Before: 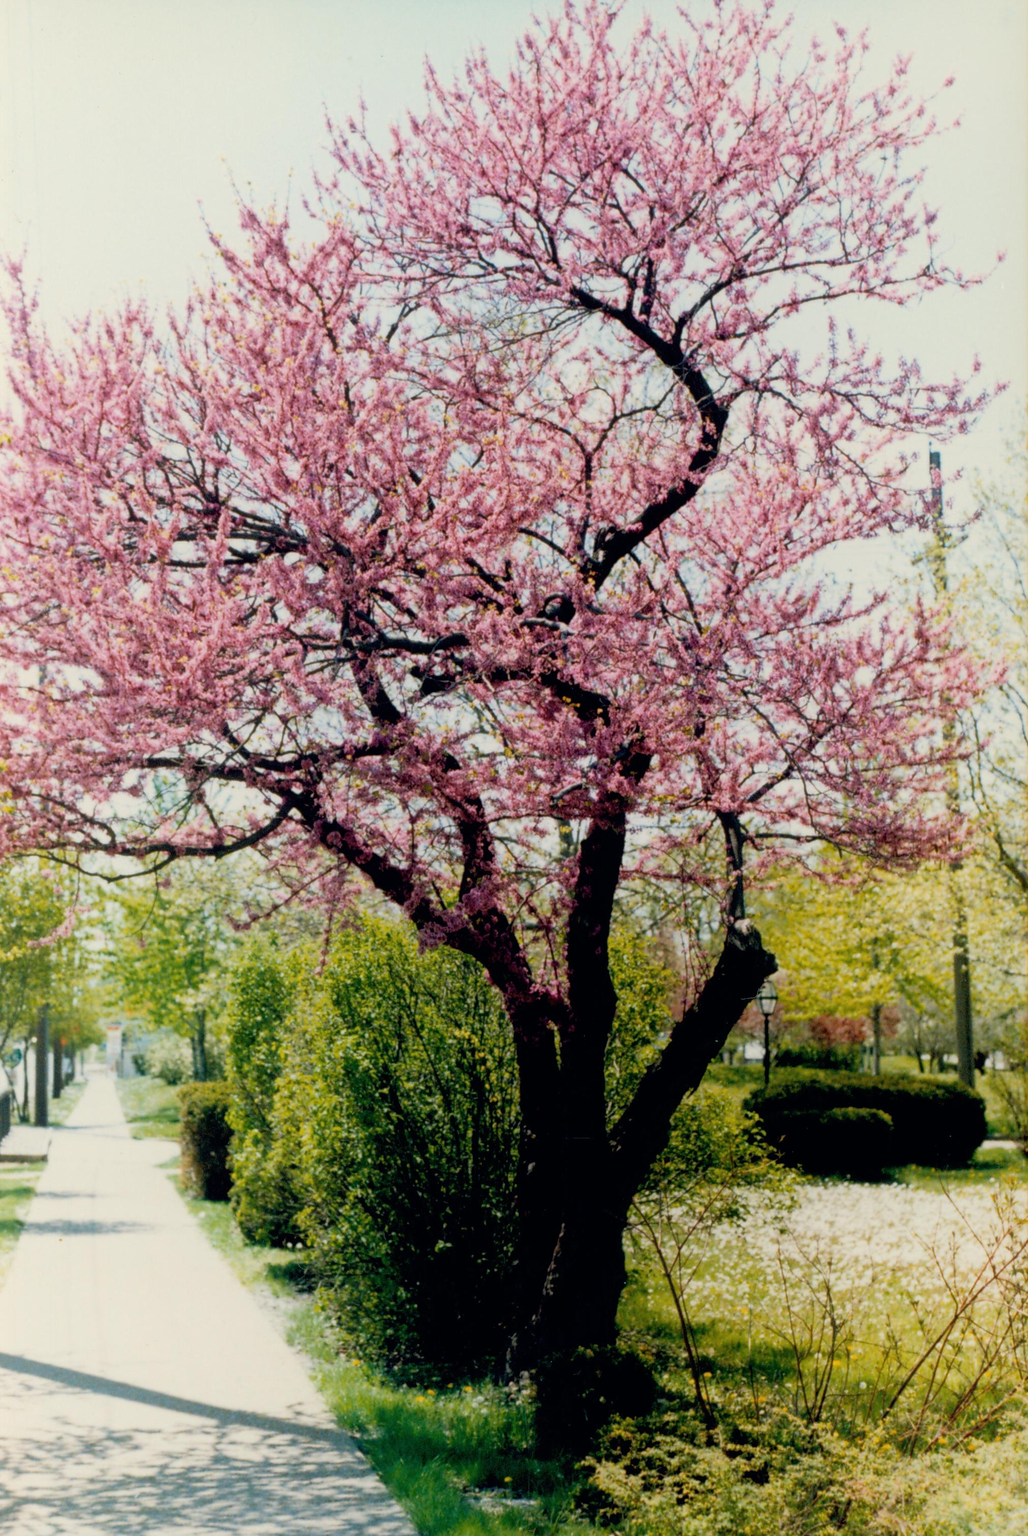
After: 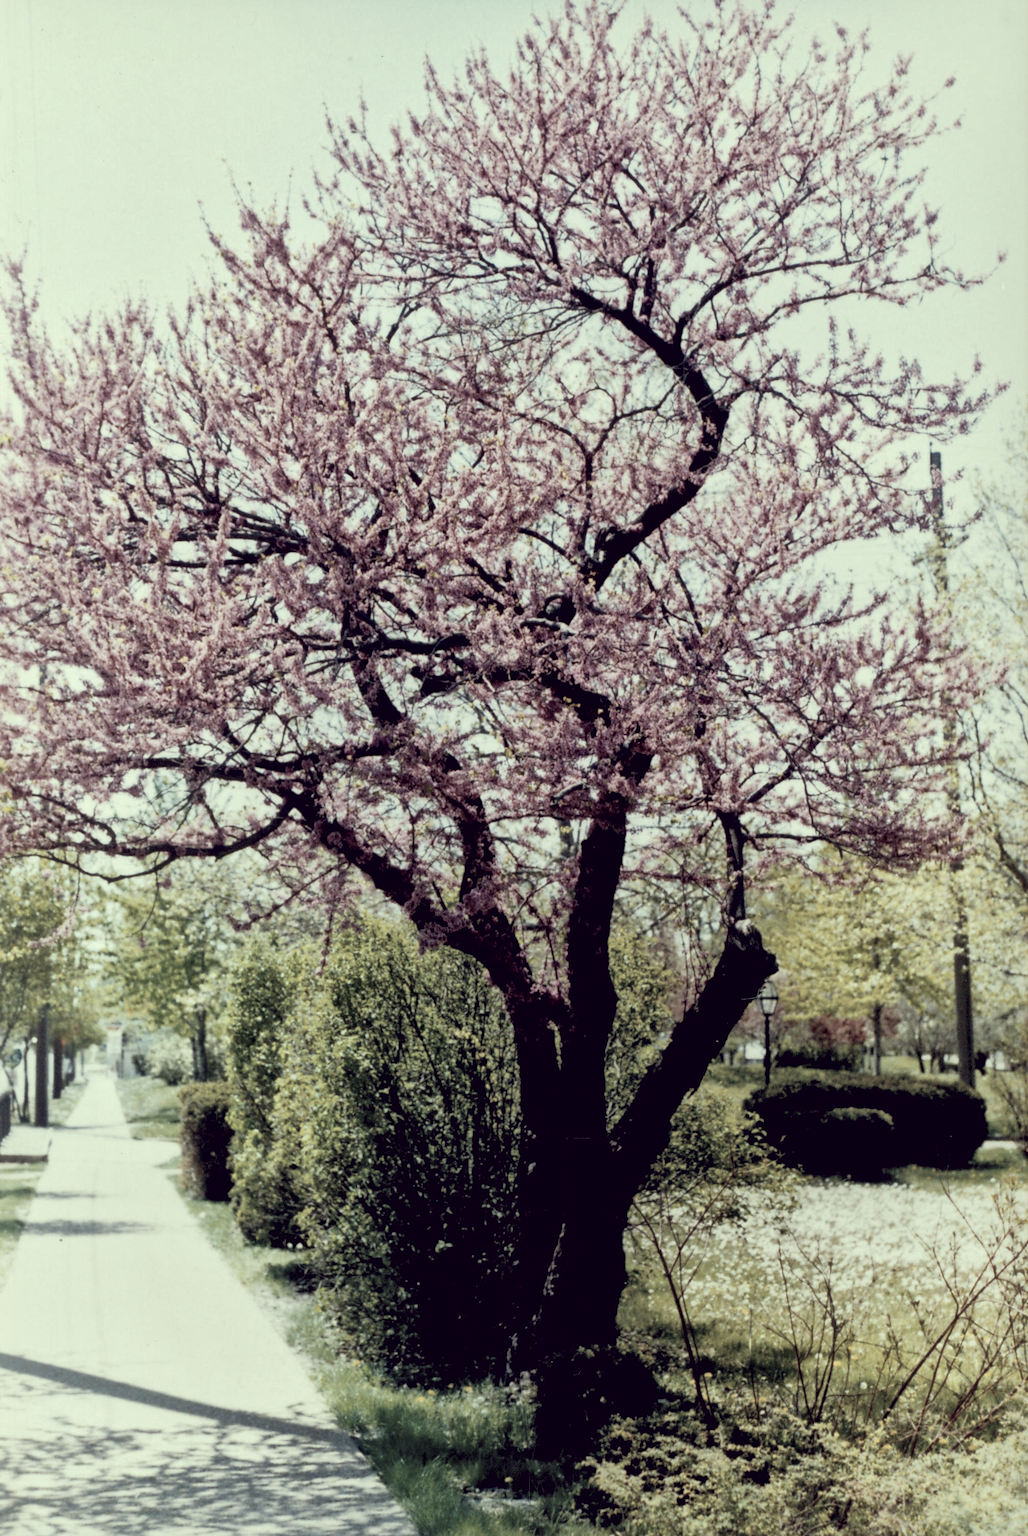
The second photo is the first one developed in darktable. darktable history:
color correction: highlights a* -20.87, highlights b* 20.39, shadows a* 19.7, shadows b* -21.2, saturation 0.407
local contrast: mode bilateral grid, contrast 24, coarseness 59, detail 152%, midtone range 0.2
